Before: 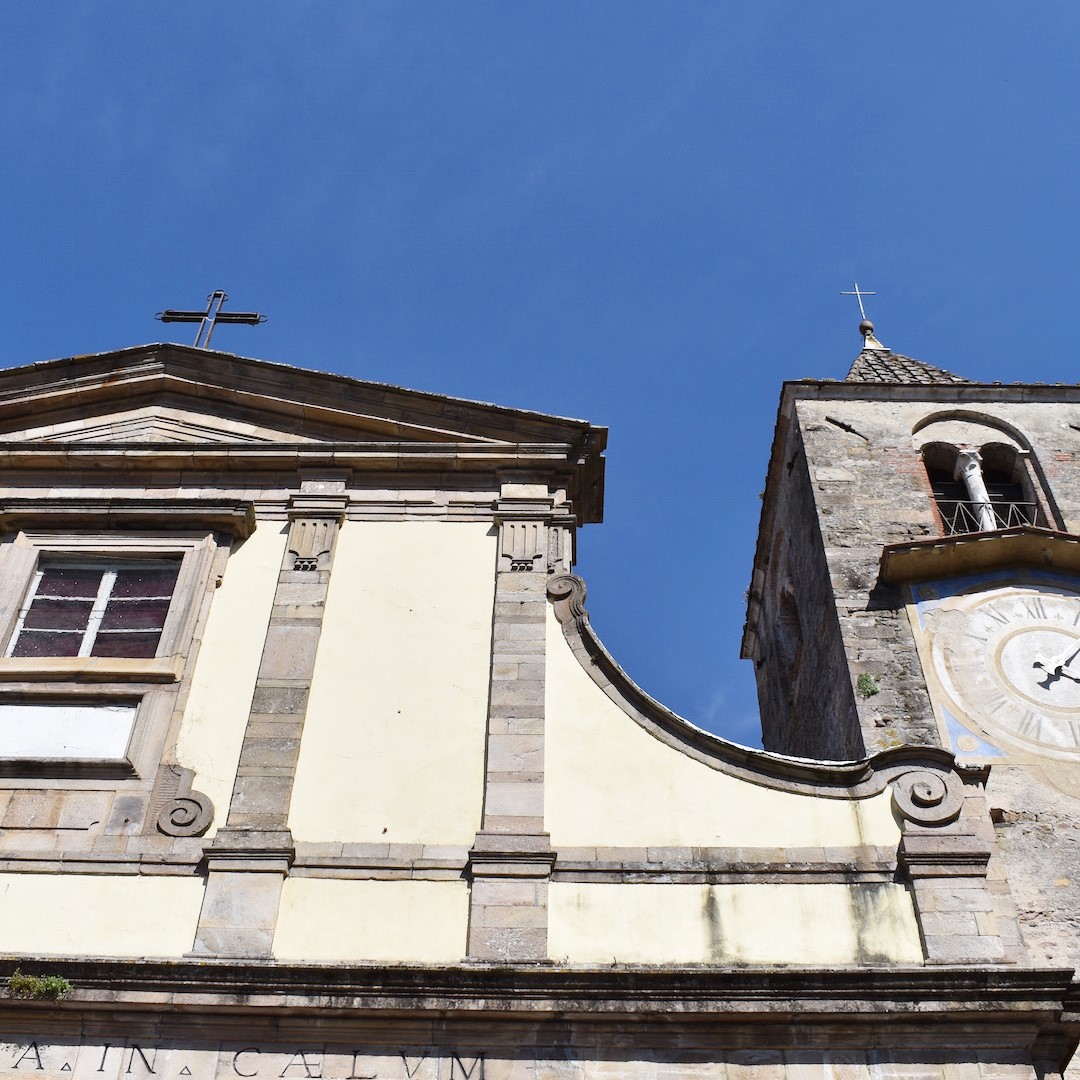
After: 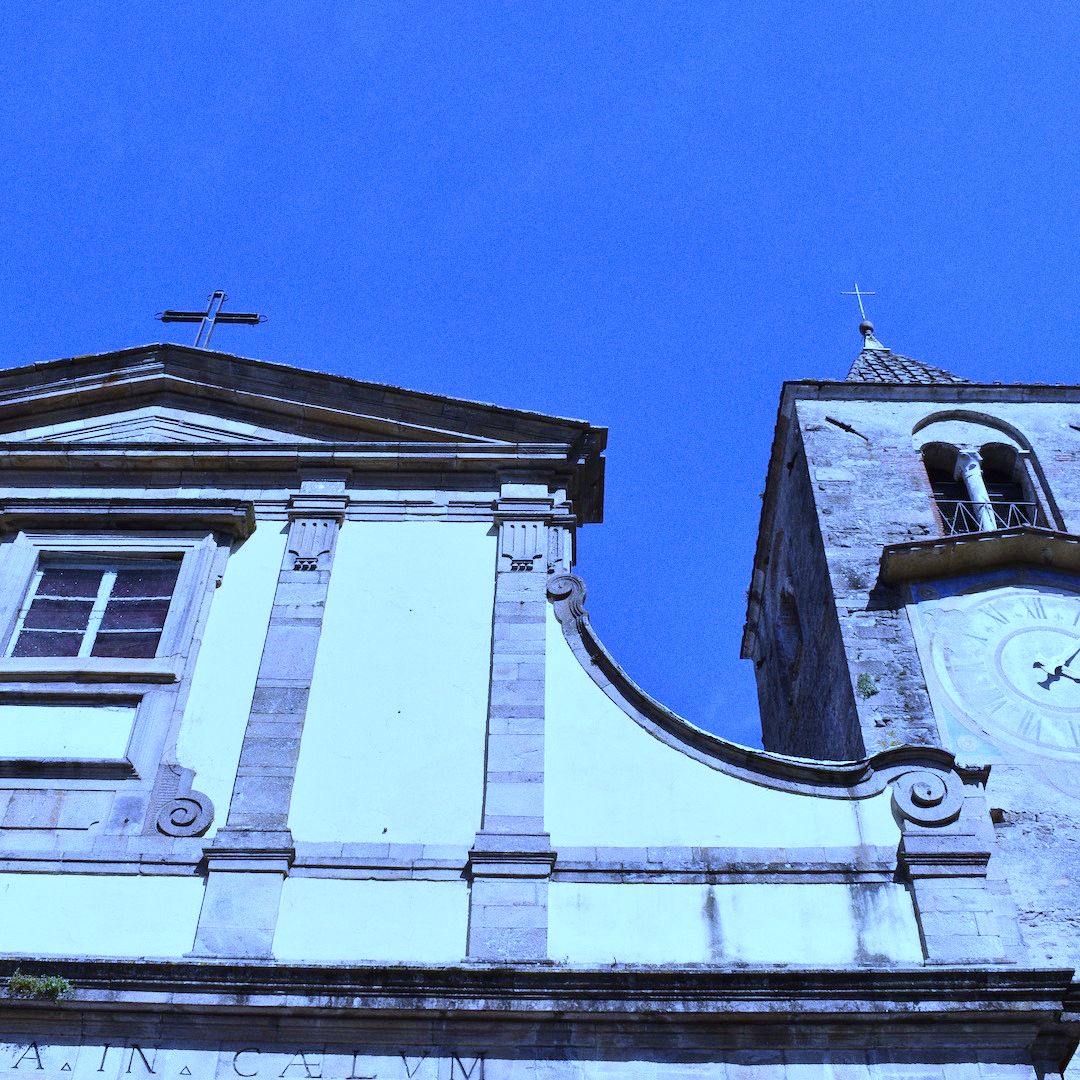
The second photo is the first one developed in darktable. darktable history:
white balance: red 0.766, blue 1.537
grain: coarseness 0.09 ISO
